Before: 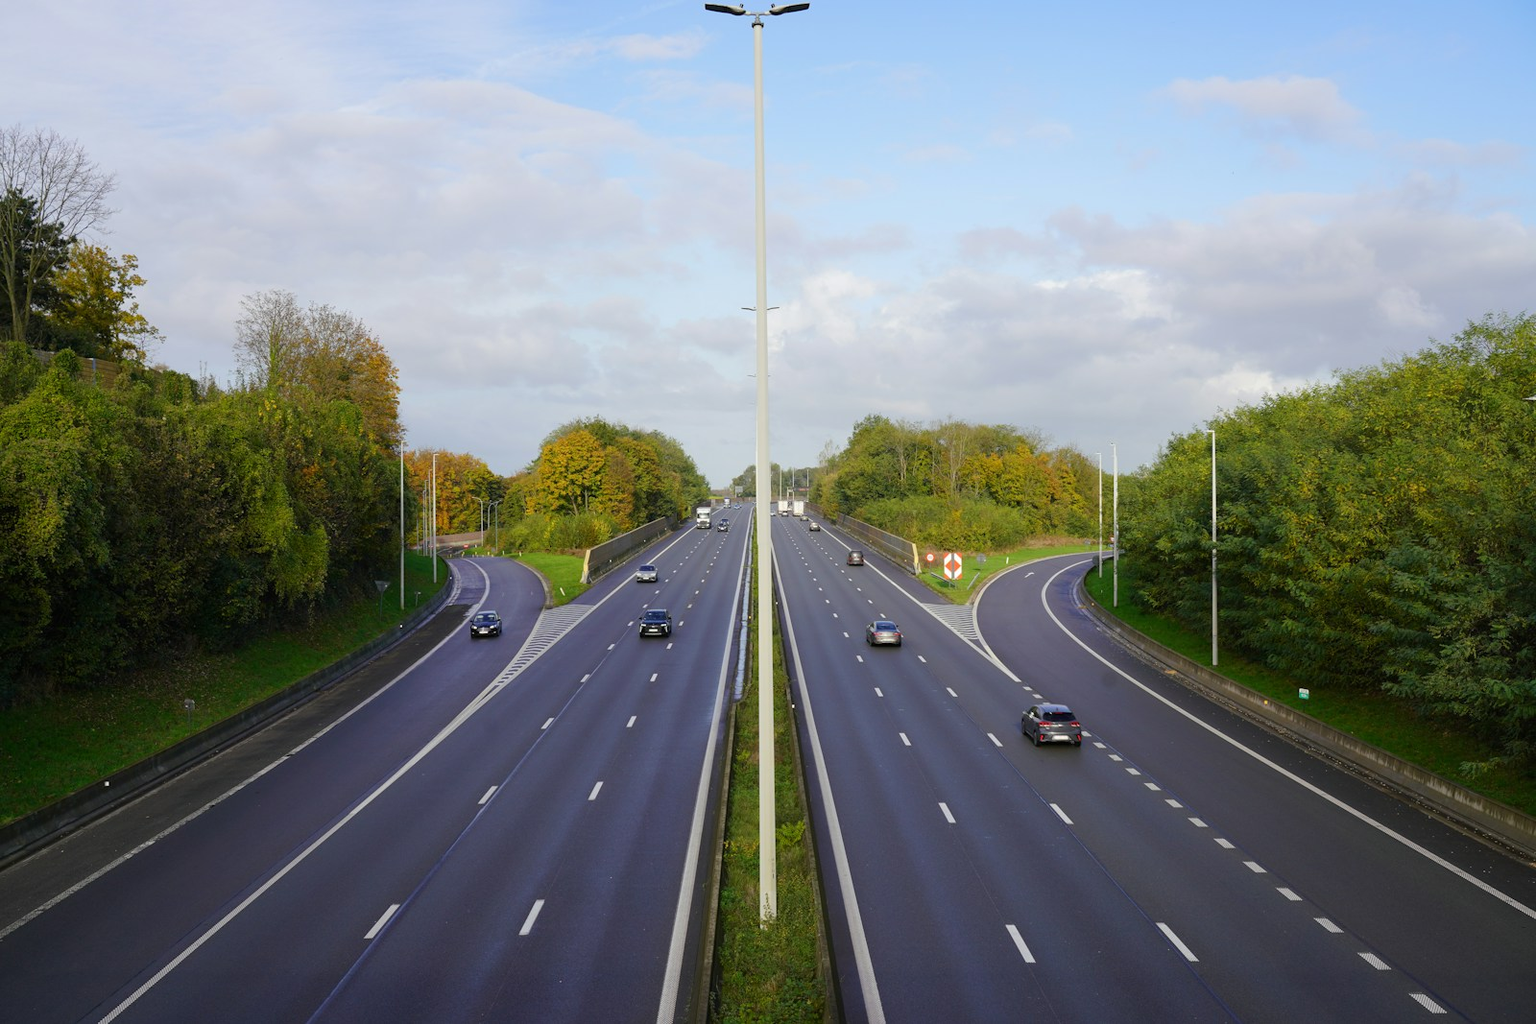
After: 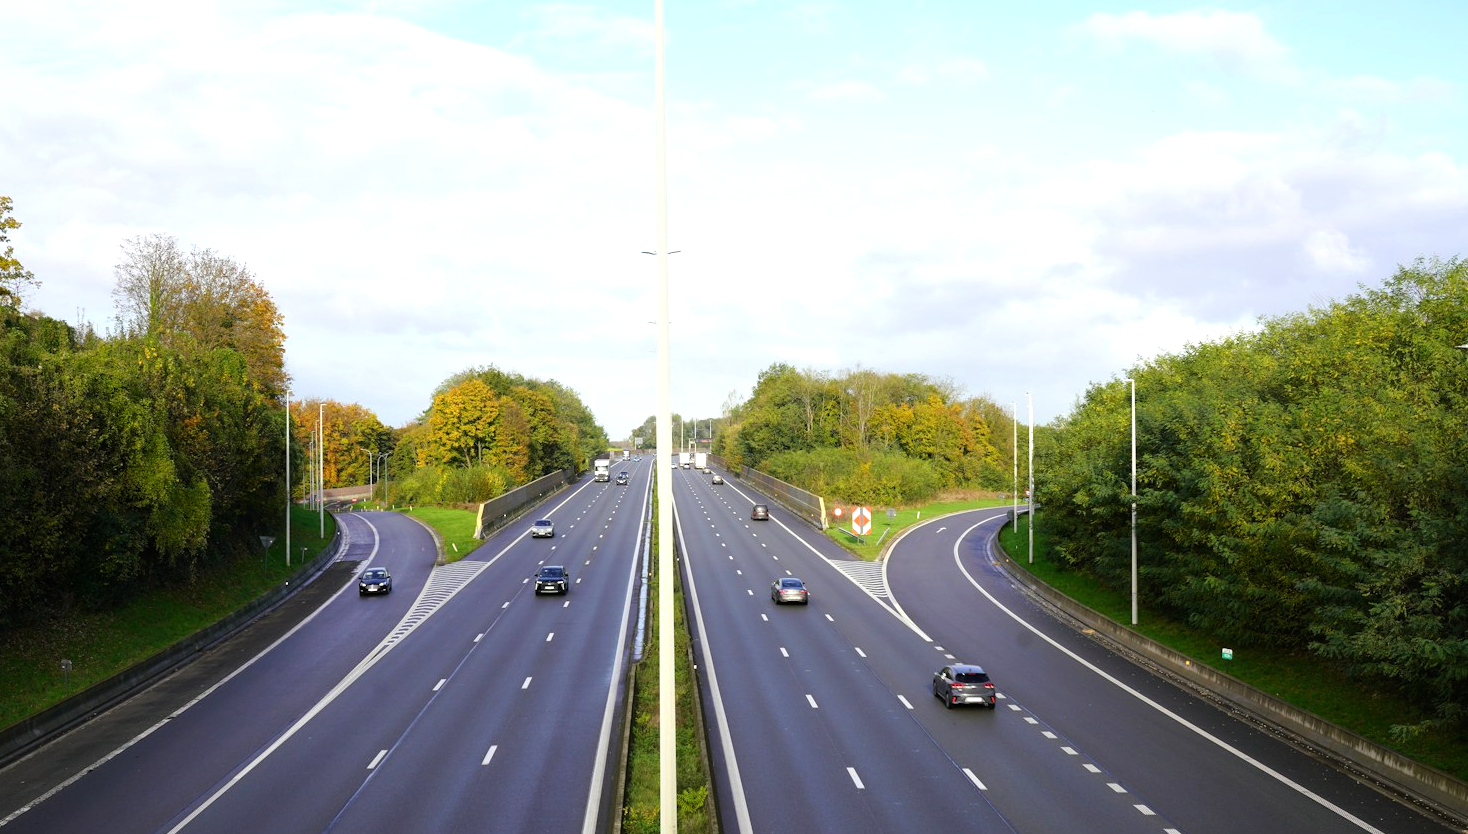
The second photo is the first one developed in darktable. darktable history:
crop: left 8.234%, top 6.554%, bottom 15.236%
color correction: highlights b* -0.015
tone equalizer: -8 EV -0.789 EV, -7 EV -0.733 EV, -6 EV -0.561 EV, -5 EV -0.42 EV, -3 EV 0.383 EV, -2 EV 0.6 EV, -1 EV 0.687 EV, +0 EV 0.736 EV, smoothing 1
